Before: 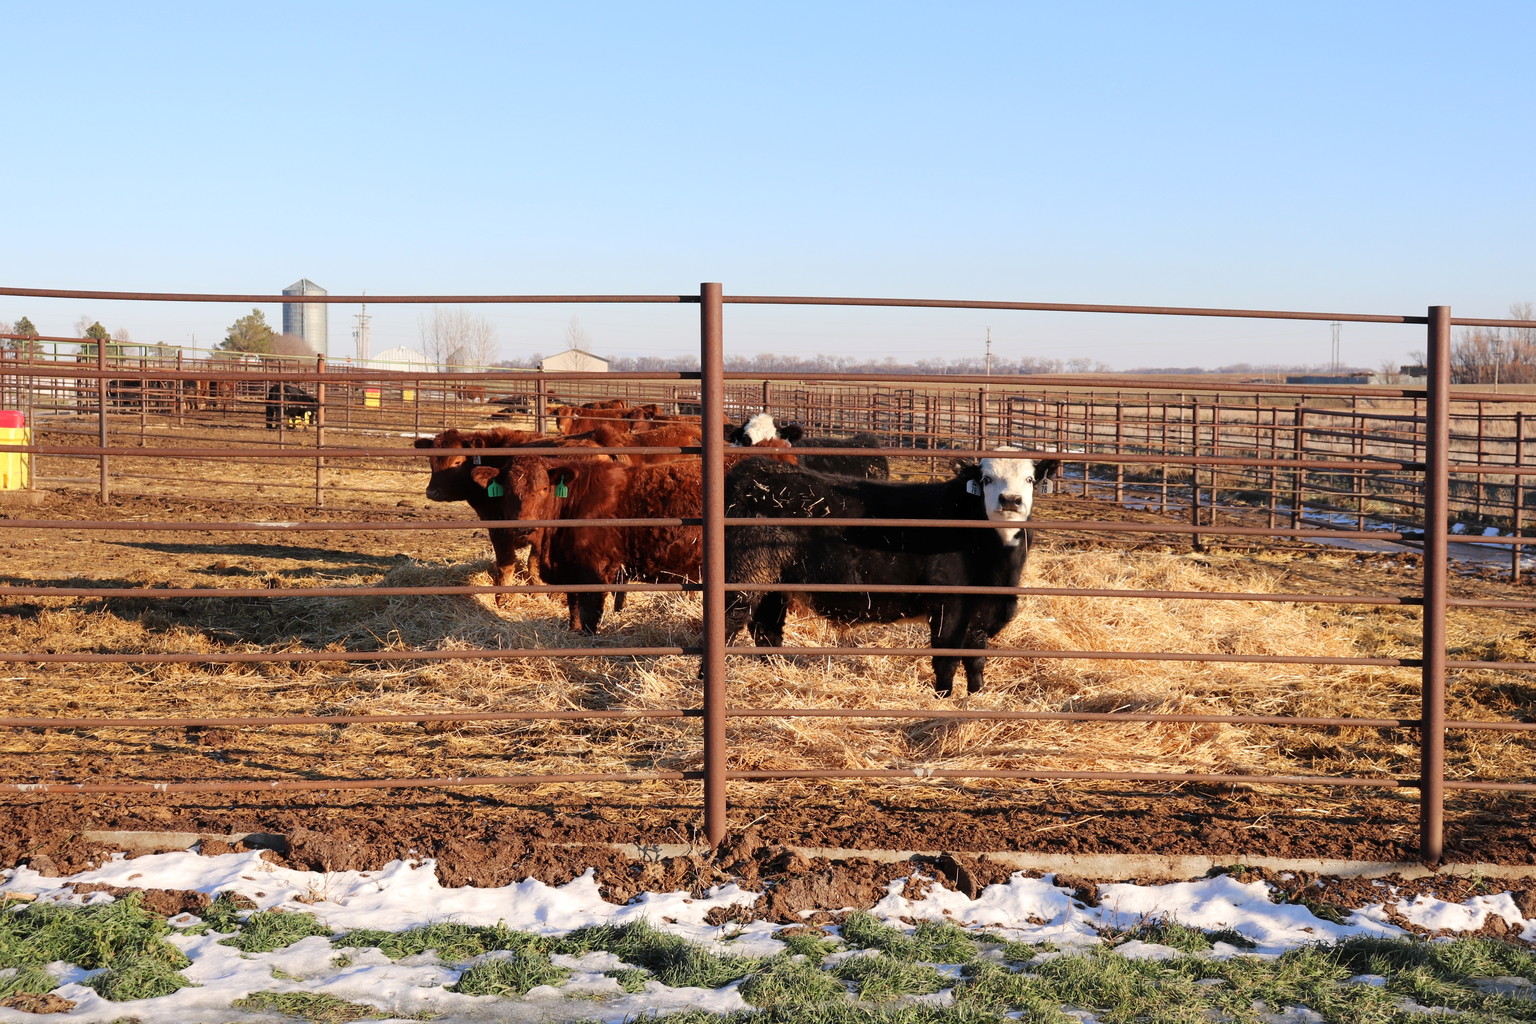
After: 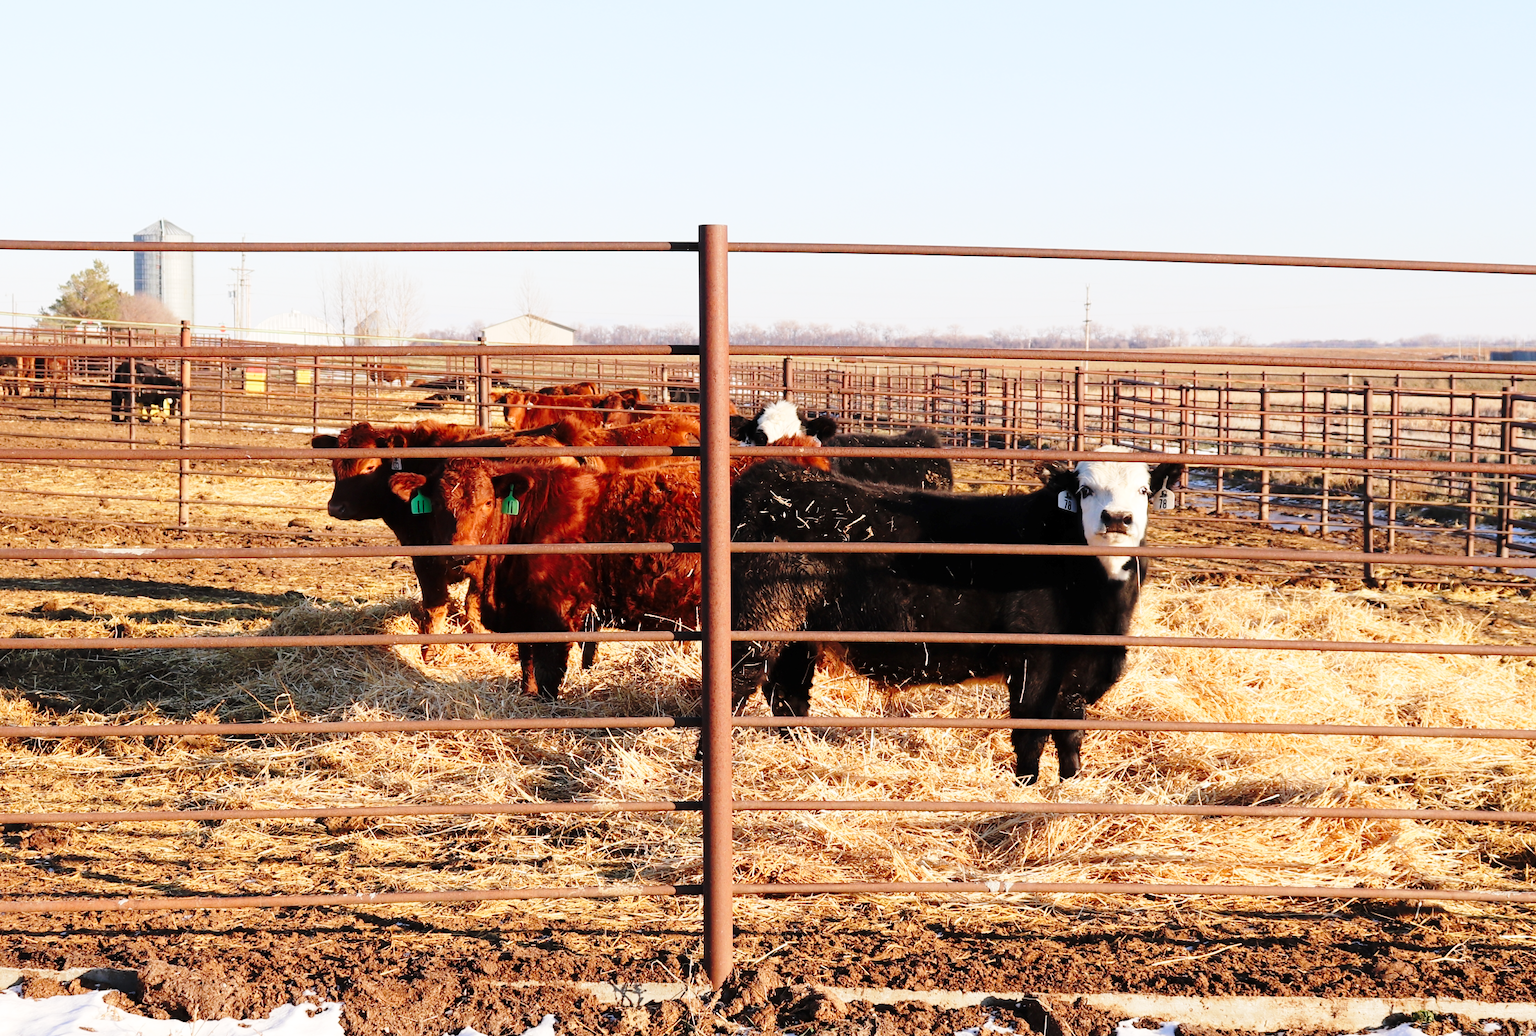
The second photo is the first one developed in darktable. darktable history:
crop and rotate: left 11.978%, top 11.421%, right 14.014%, bottom 13.676%
exposure: exposure -0.015 EV, compensate highlight preservation false
base curve: curves: ch0 [(0, 0) (0.028, 0.03) (0.121, 0.232) (0.46, 0.748) (0.859, 0.968) (1, 1)], preserve colors none
